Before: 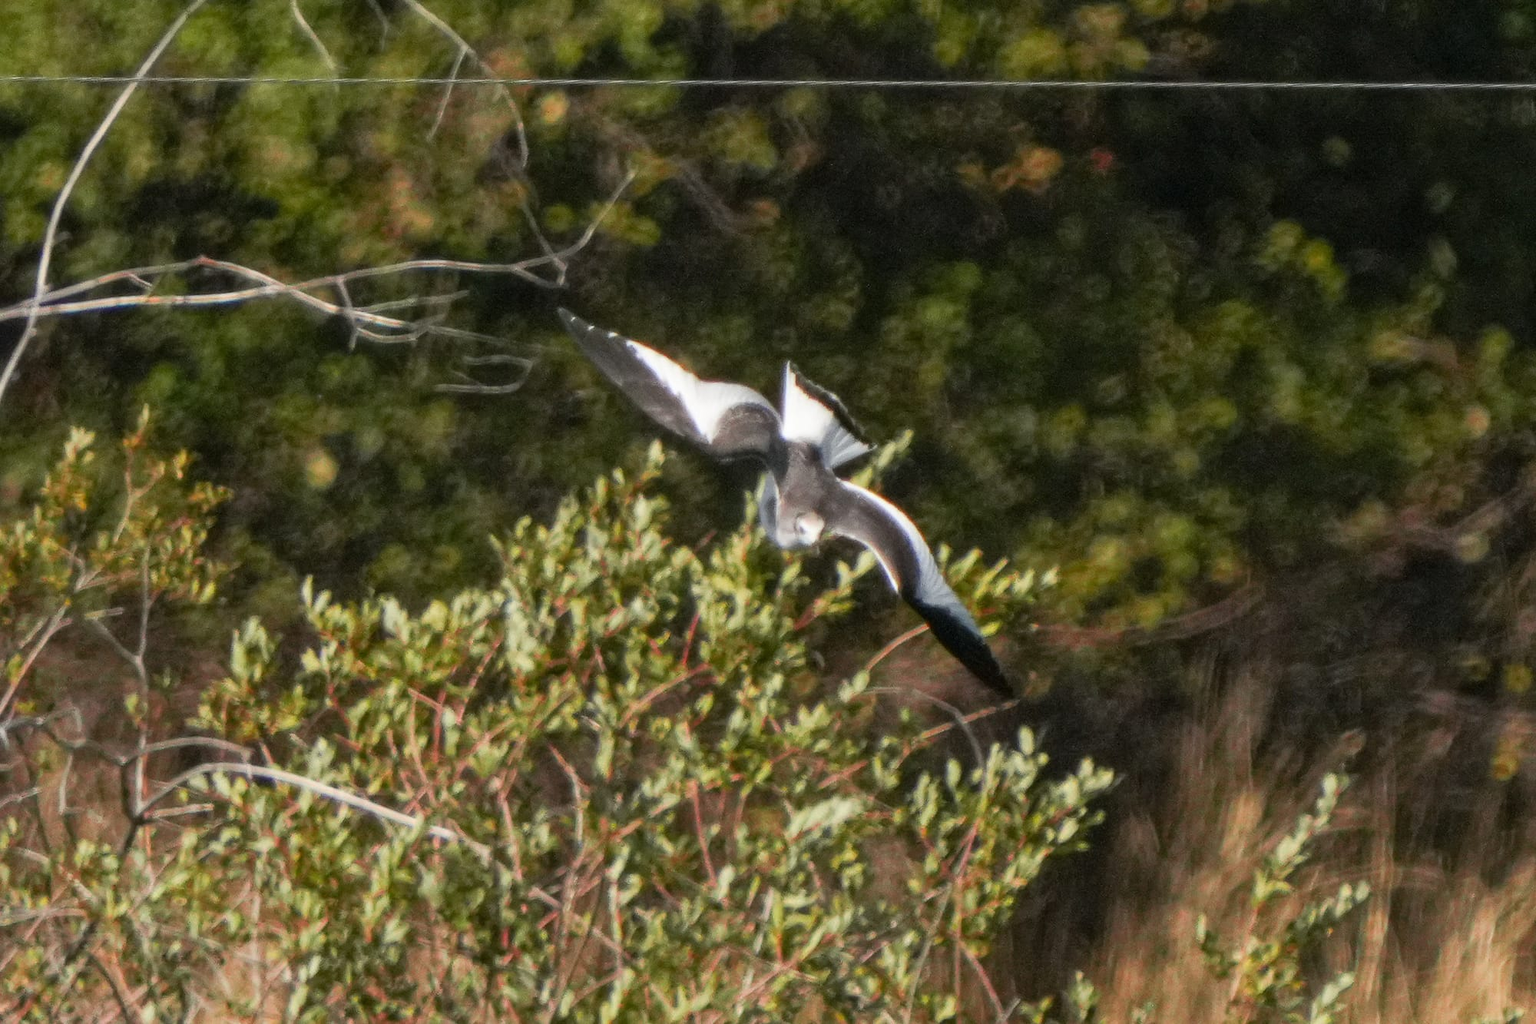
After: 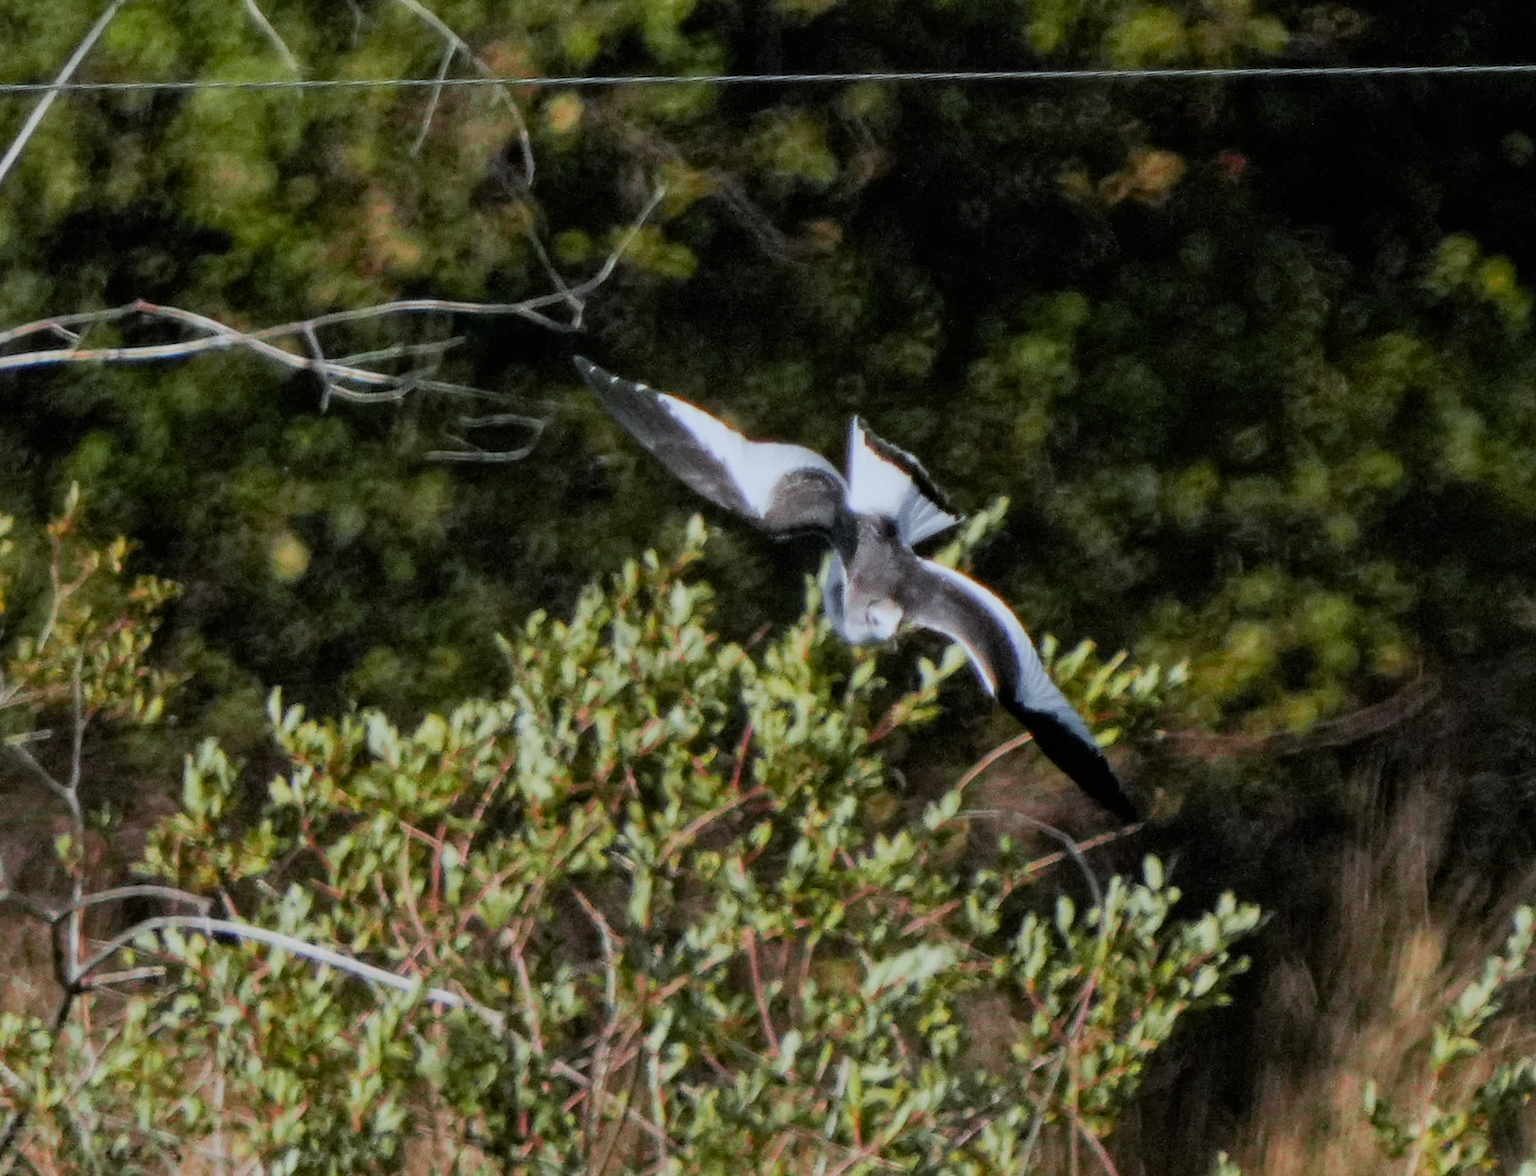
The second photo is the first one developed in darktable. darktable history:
white balance: red 0.924, blue 1.095
crop and rotate: angle 1°, left 4.281%, top 0.642%, right 11.383%, bottom 2.486%
haze removal: compatibility mode true, adaptive false
filmic rgb: black relative exposure -7.65 EV, white relative exposure 4.56 EV, hardness 3.61, contrast 1.106
